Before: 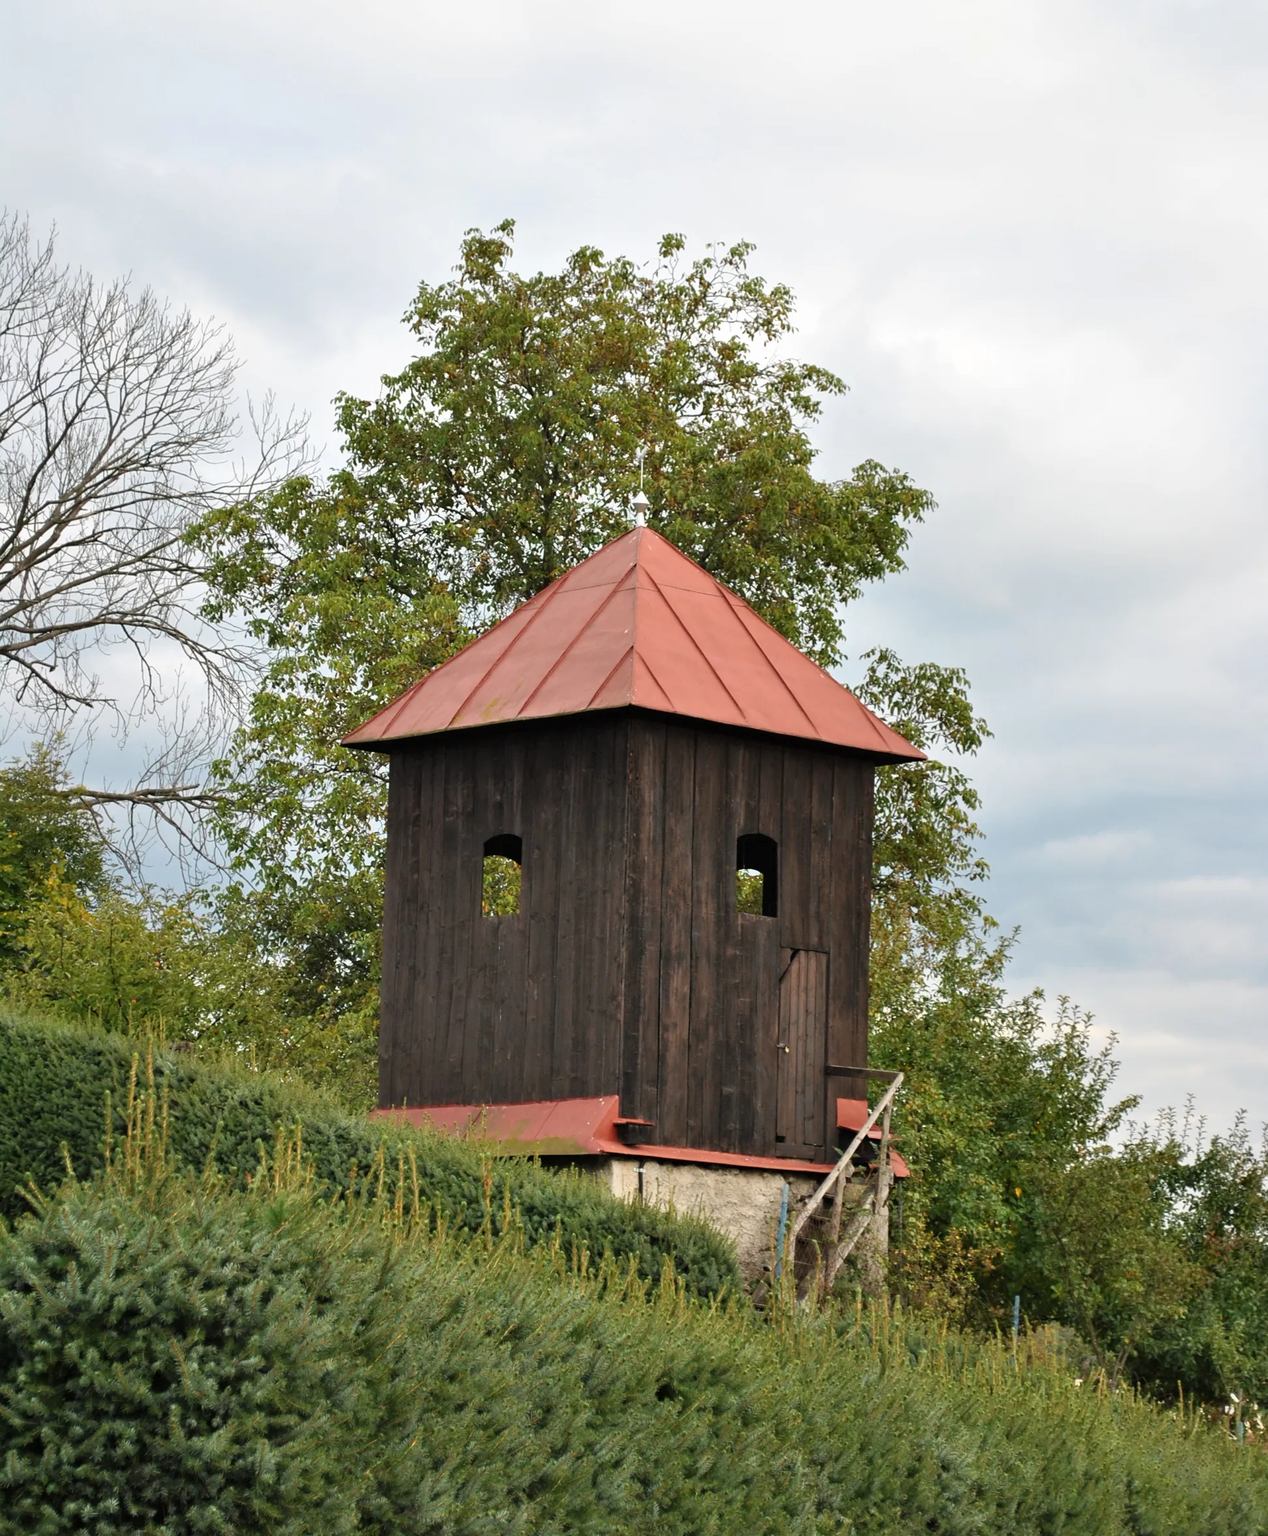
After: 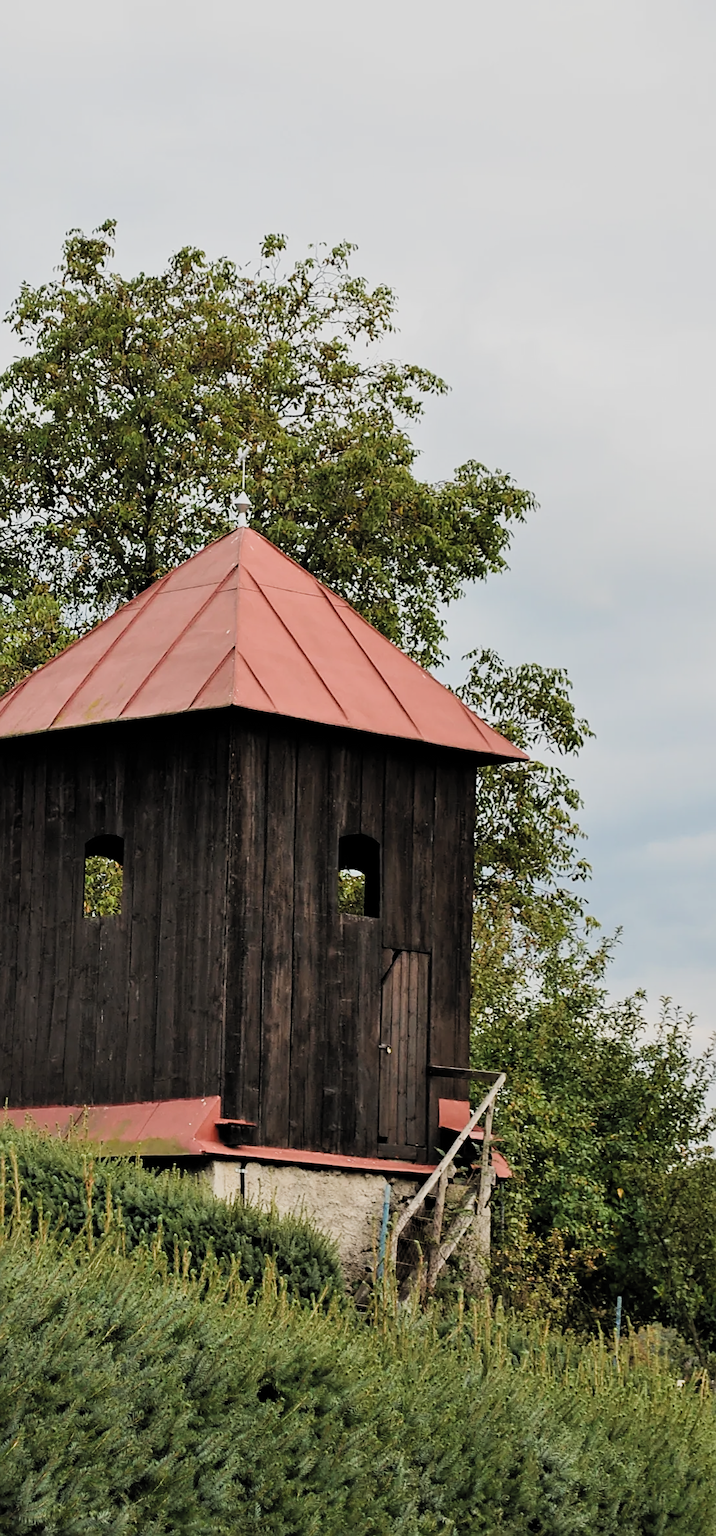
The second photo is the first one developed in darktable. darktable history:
filmic rgb: black relative exposure -5.14 EV, white relative exposure 3.99 EV, hardness 2.9, contrast 1.3, color science v5 (2021), iterations of high-quality reconstruction 0, contrast in shadows safe, contrast in highlights safe
crop: left 31.478%, top 0.013%, right 12.013%
sharpen: on, module defaults
